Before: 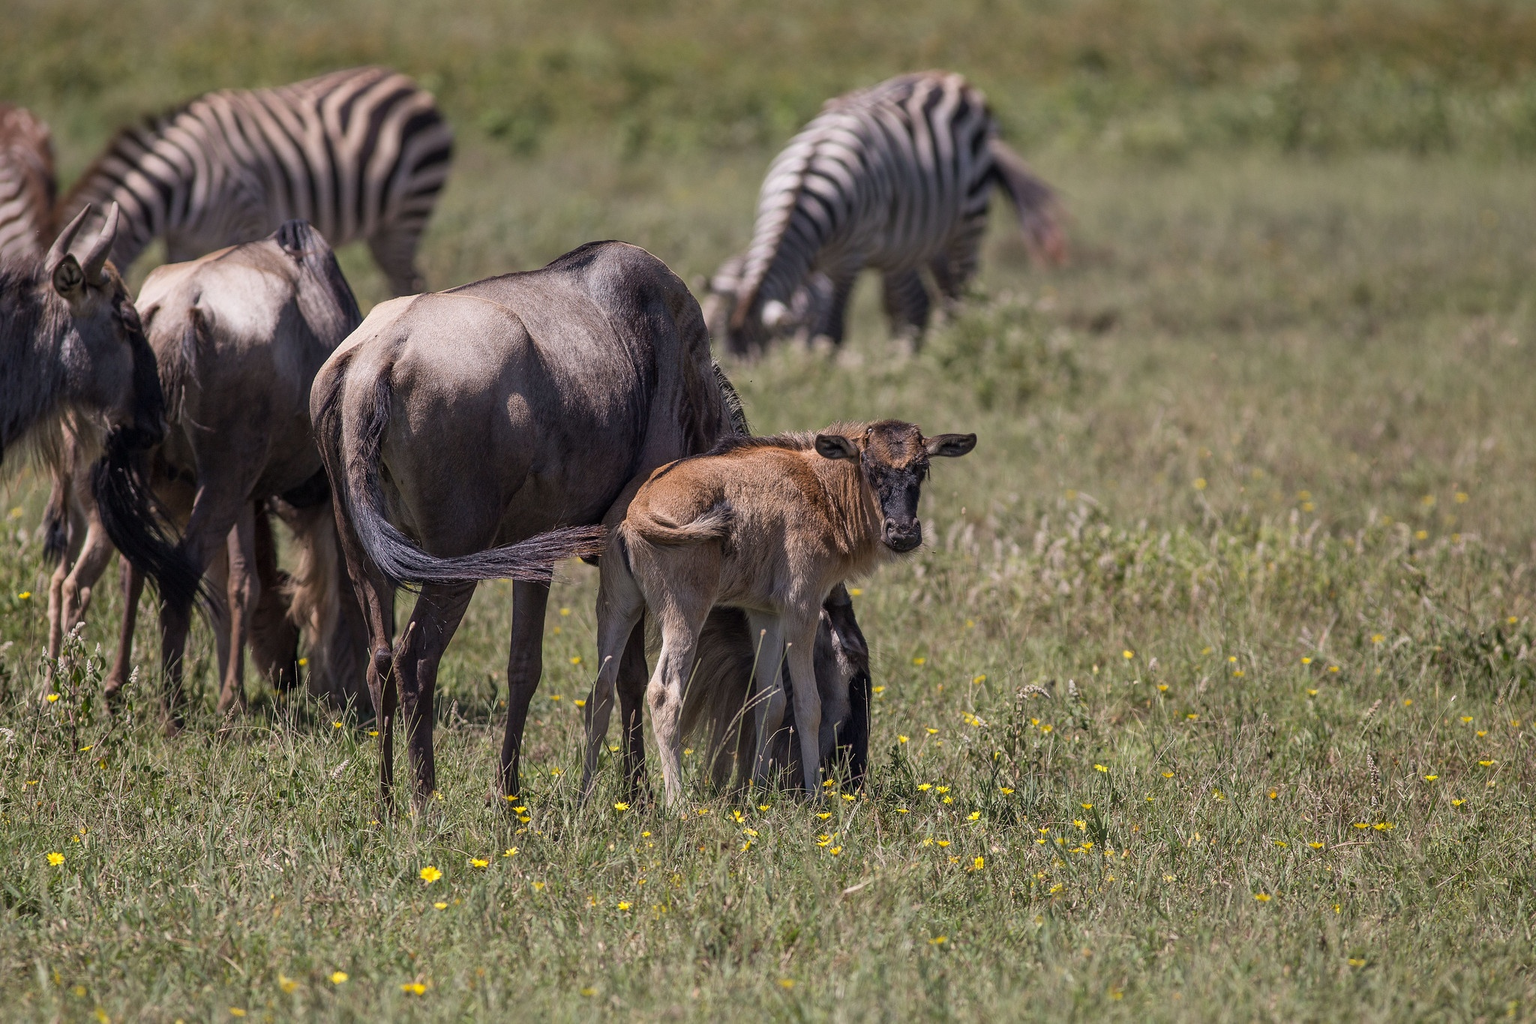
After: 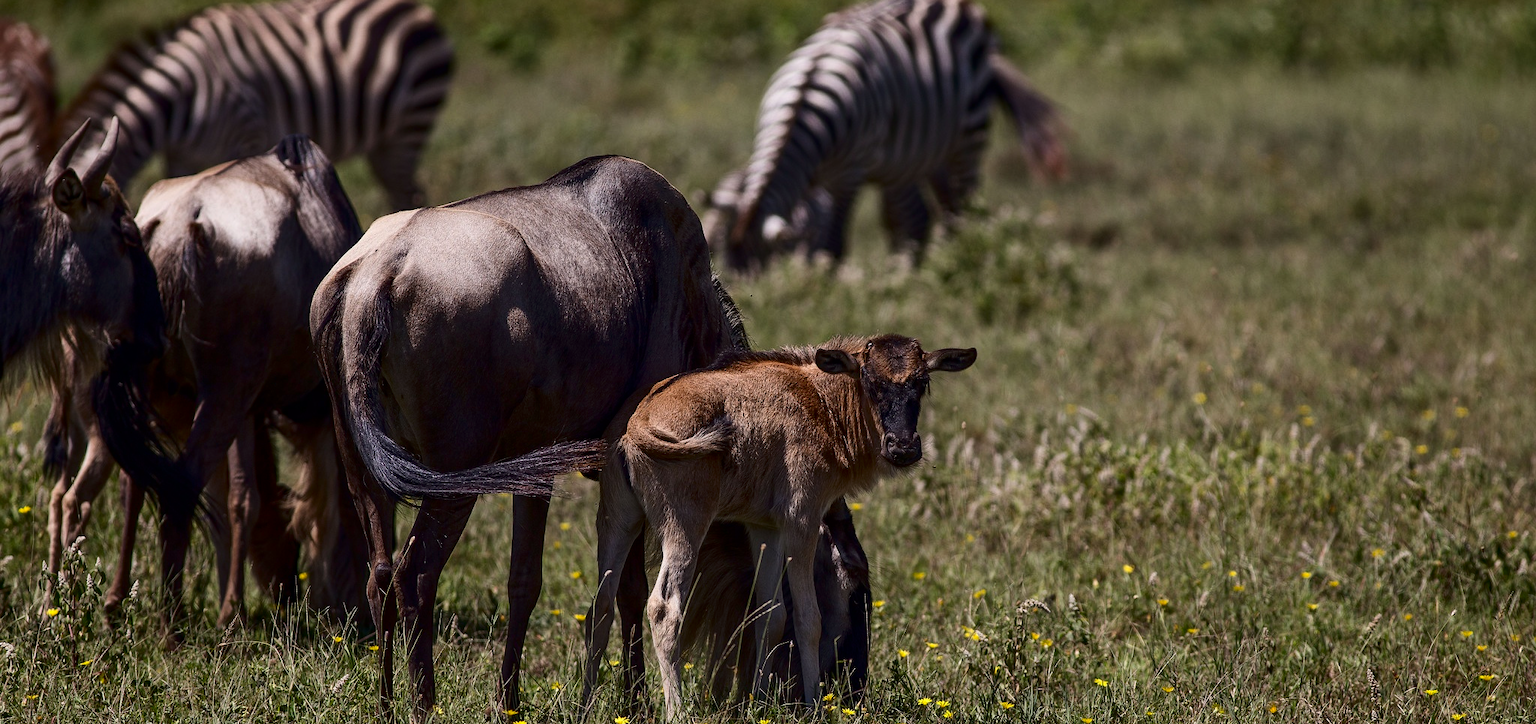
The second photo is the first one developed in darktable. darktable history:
crop and rotate: top 8.388%, bottom 20.808%
contrast brightness saturation: contrast 0.186, brightness -0.239, saturation 0.107
